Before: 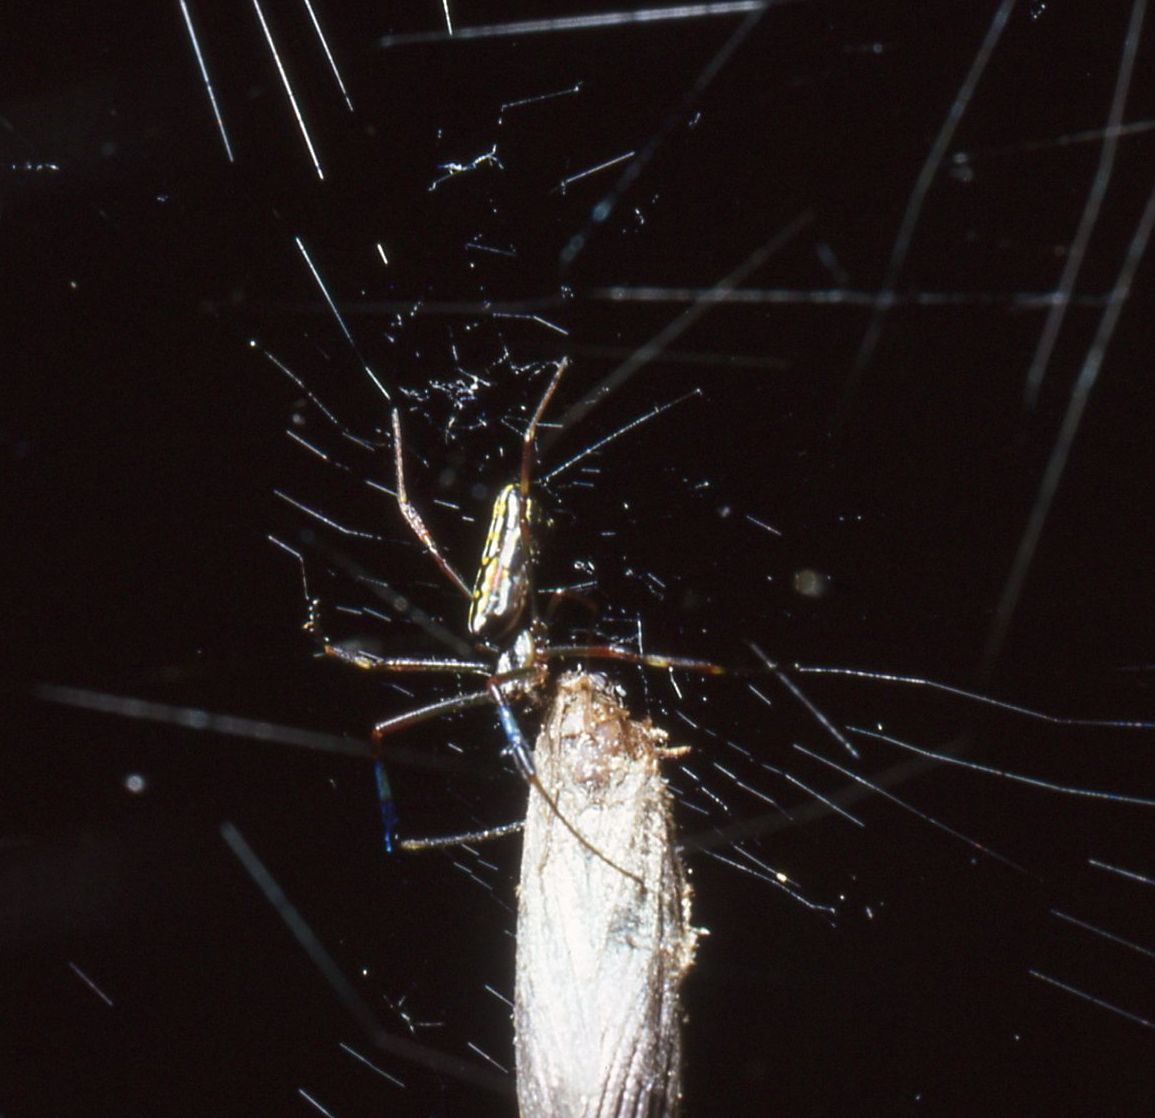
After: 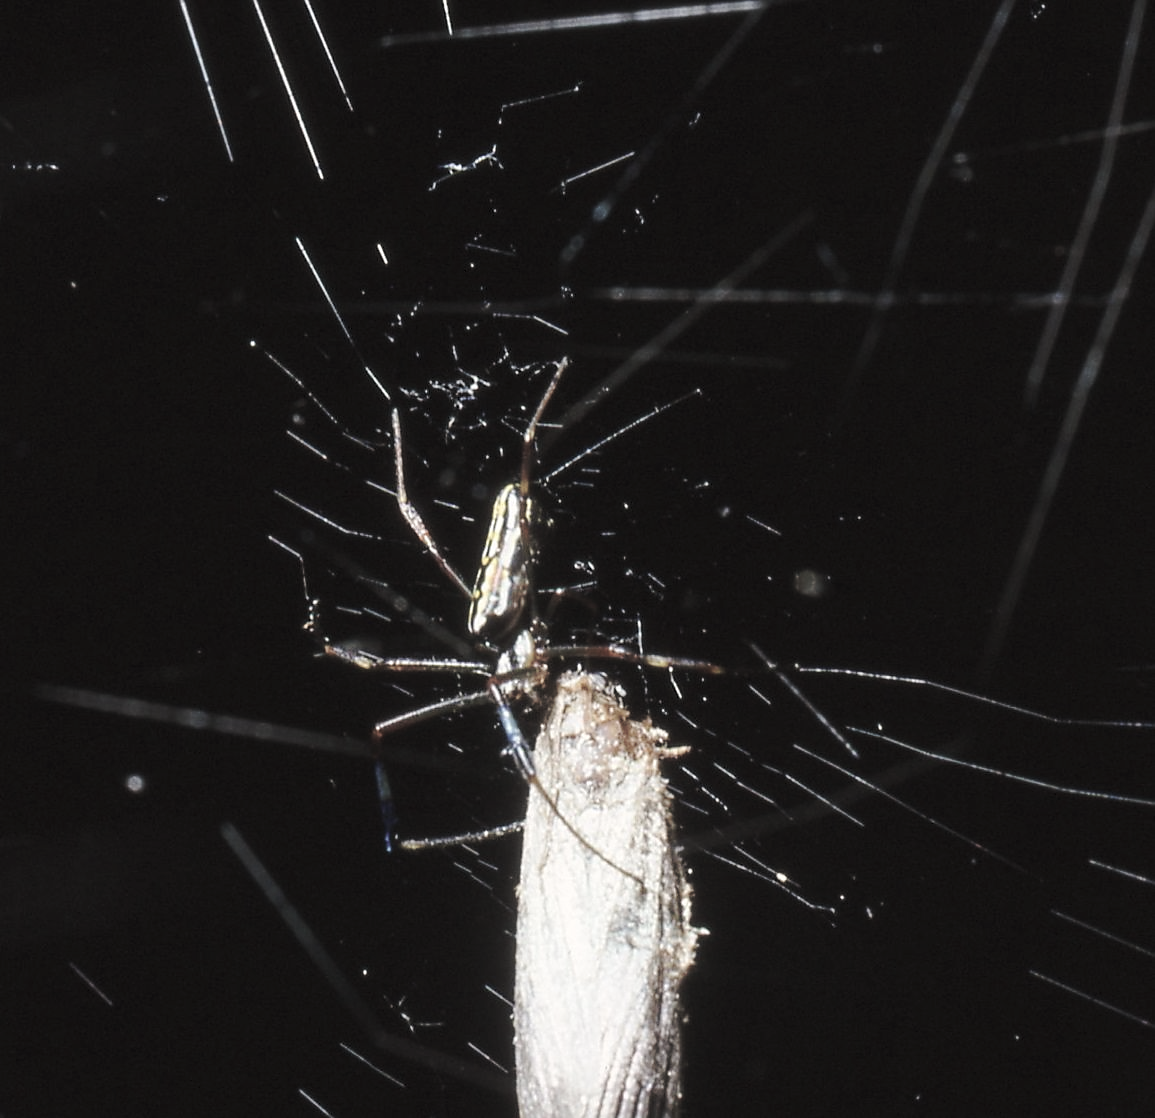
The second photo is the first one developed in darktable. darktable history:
base curve: curves: ch0 [(0, 0) (0.073, 0.04) (0.157, 0.139) (0.492, 0.492) (0.758, 0.758) (1, 1)], preserve colors none
sharpen: radius 1, threshold 1
white balance: red 1.009, blue 0.985
contrast brightness saturation: brightness 0.18, saturation -0.5
